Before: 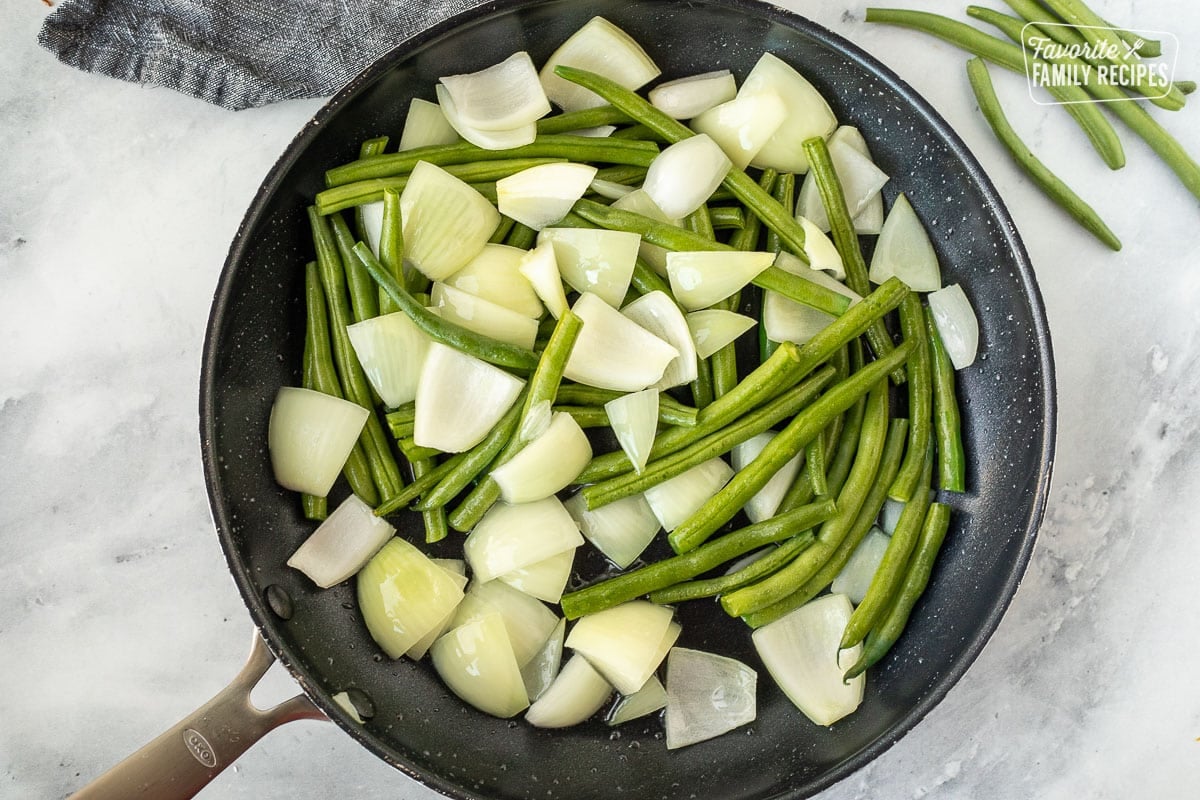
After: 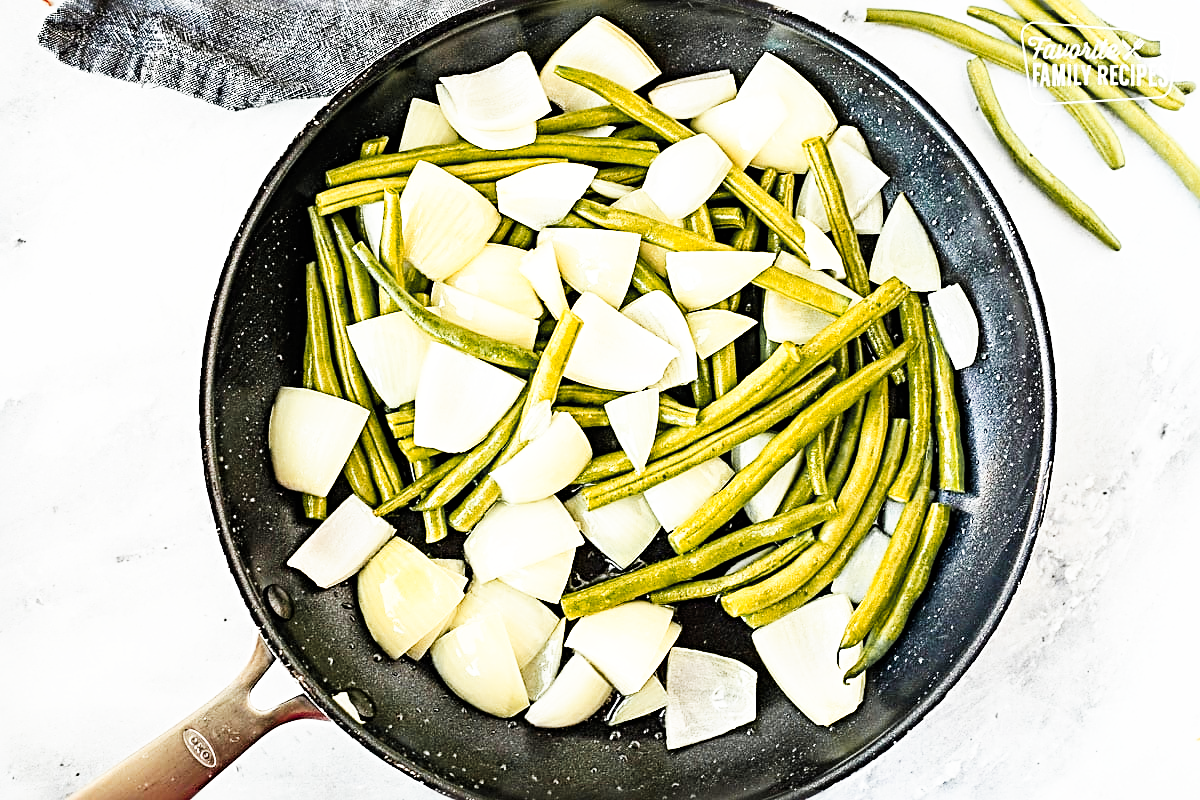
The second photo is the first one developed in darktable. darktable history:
base curve: curves: ch0 [(0, 0) (0.007, 0.004) (0.027, 0.03) (0.046, 0.07) (0.207, 0.54) (0.442, 0.872) (0.673, 0.972) (1, 1)], preserve colors none
color zones: curves: ch1 [(0.29, 0.492) (0.373, 0.185) (0.509, 0.481)]; ch2 [(0.25, 0.462) (0.749, 0.457)]
sharpen: radius 3.732, amount 0.935
